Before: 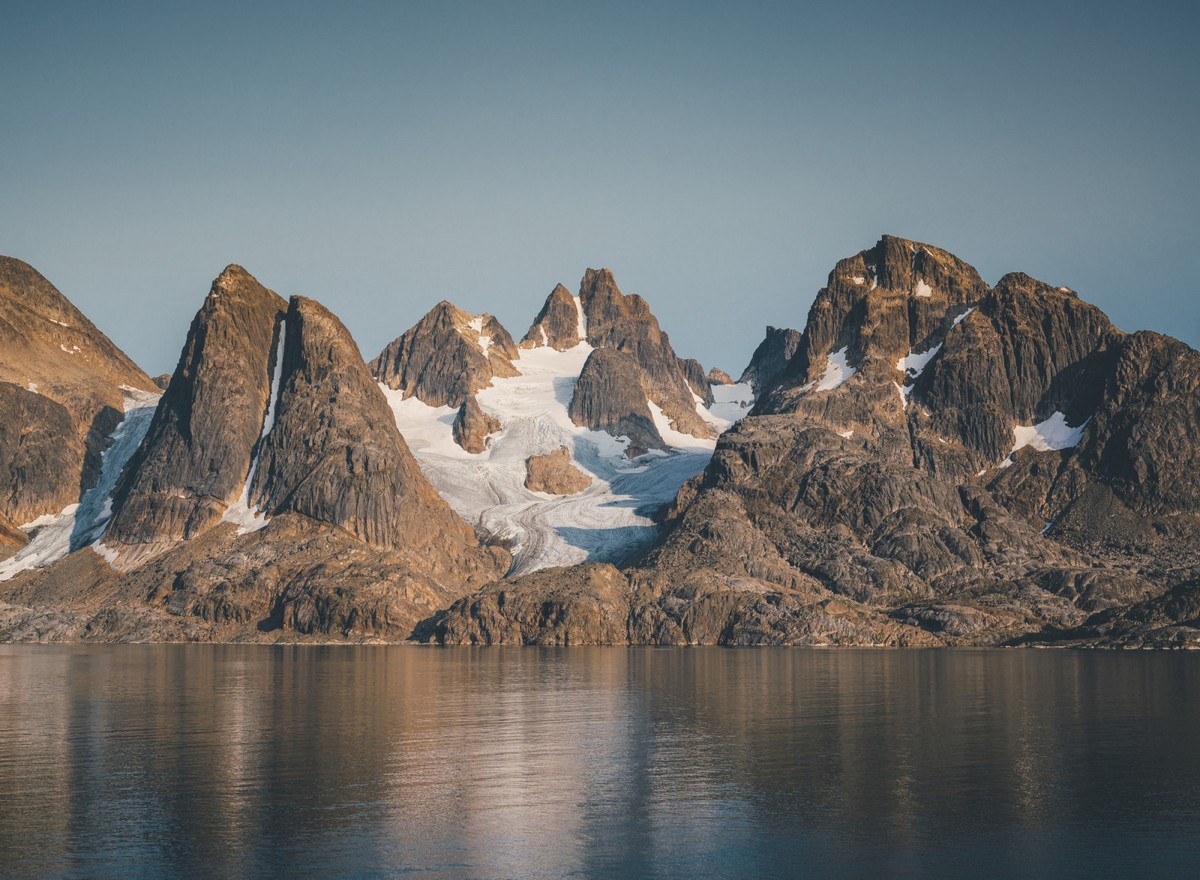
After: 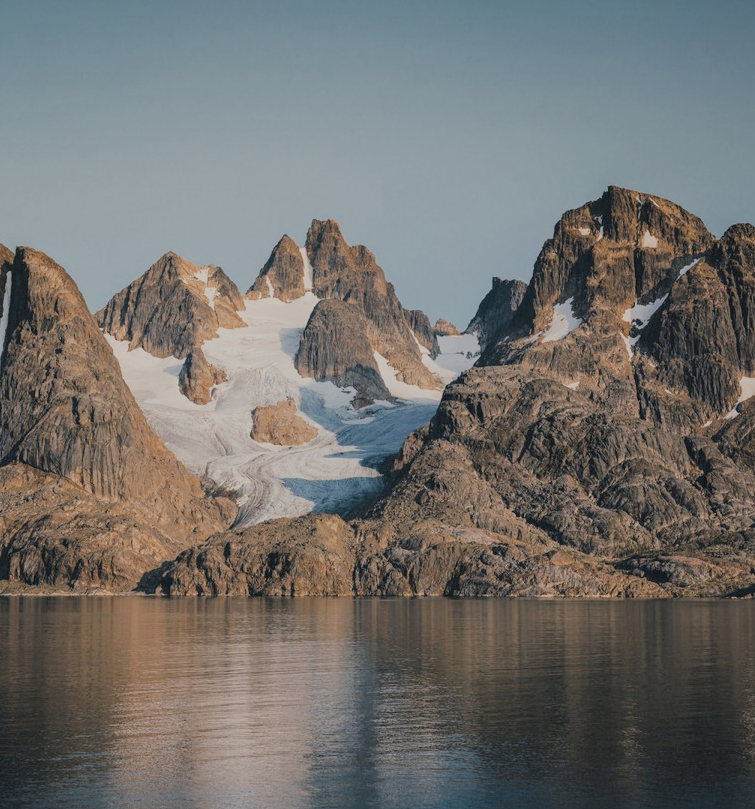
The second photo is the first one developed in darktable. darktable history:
filmic rgb: black relative exposure -6.97 EV, white relative exposure 5.68 EV, hardness 2.86
crop and rotate: left 22.892%, top 5.622%, right 14.11%, bottom 2.339%
